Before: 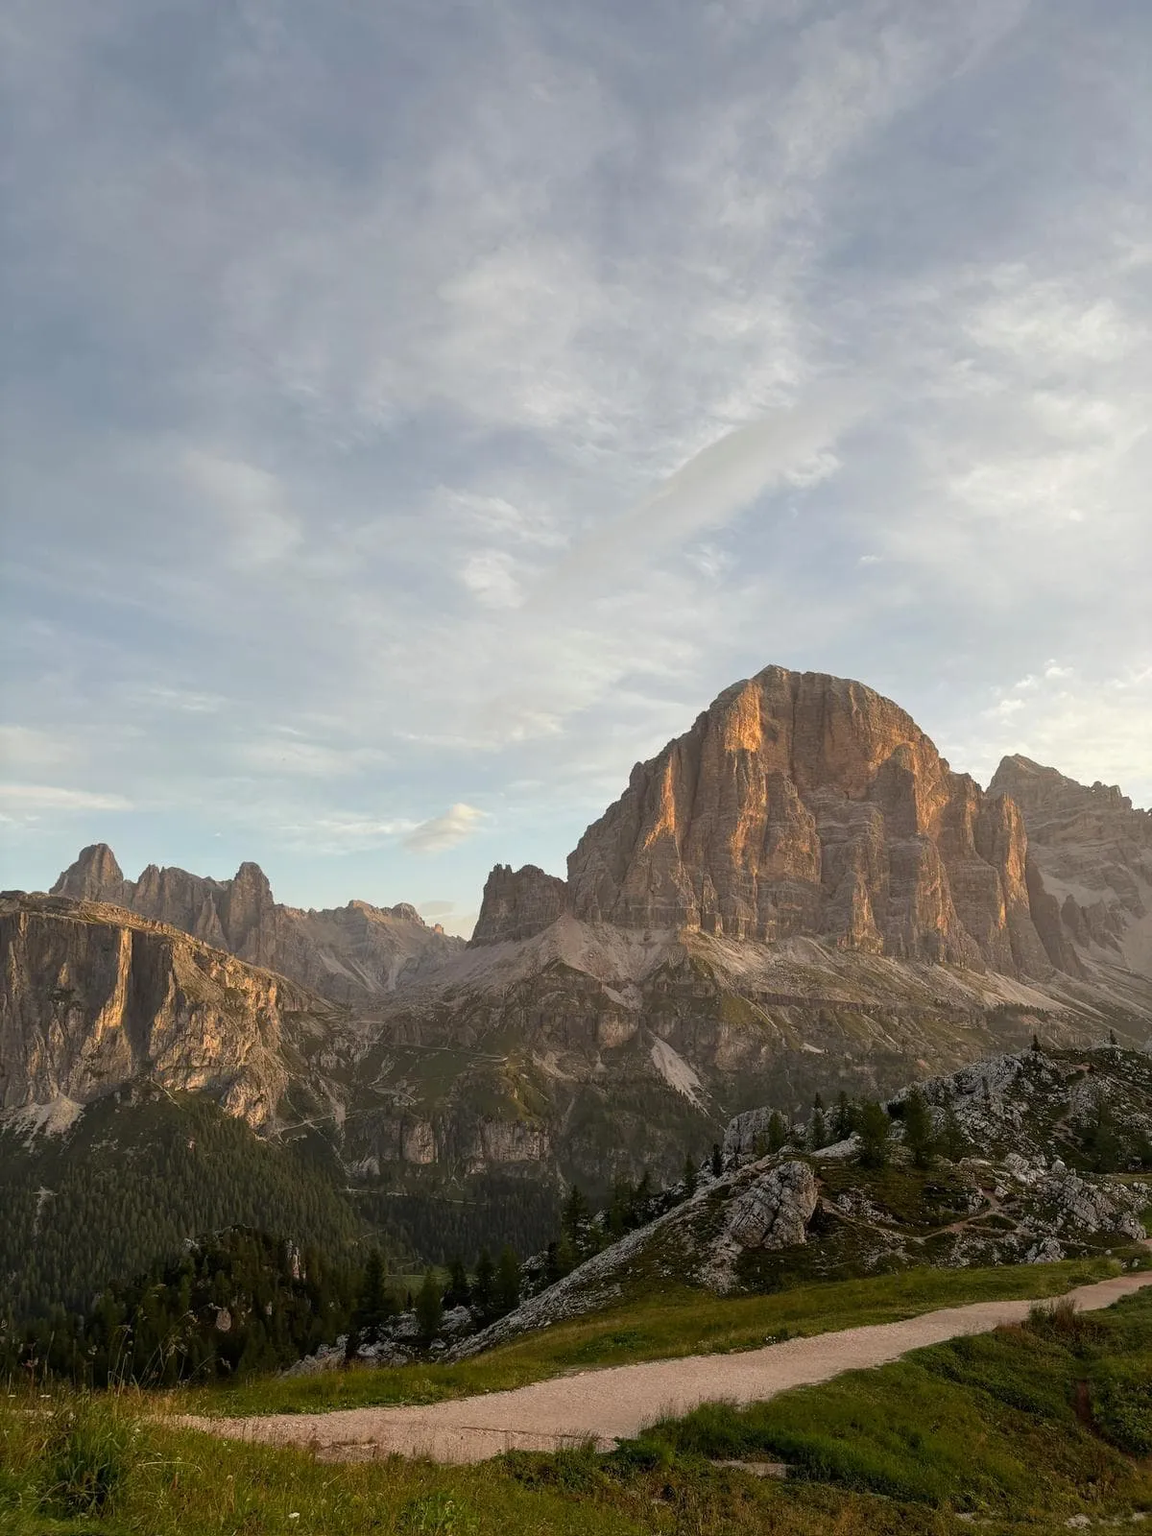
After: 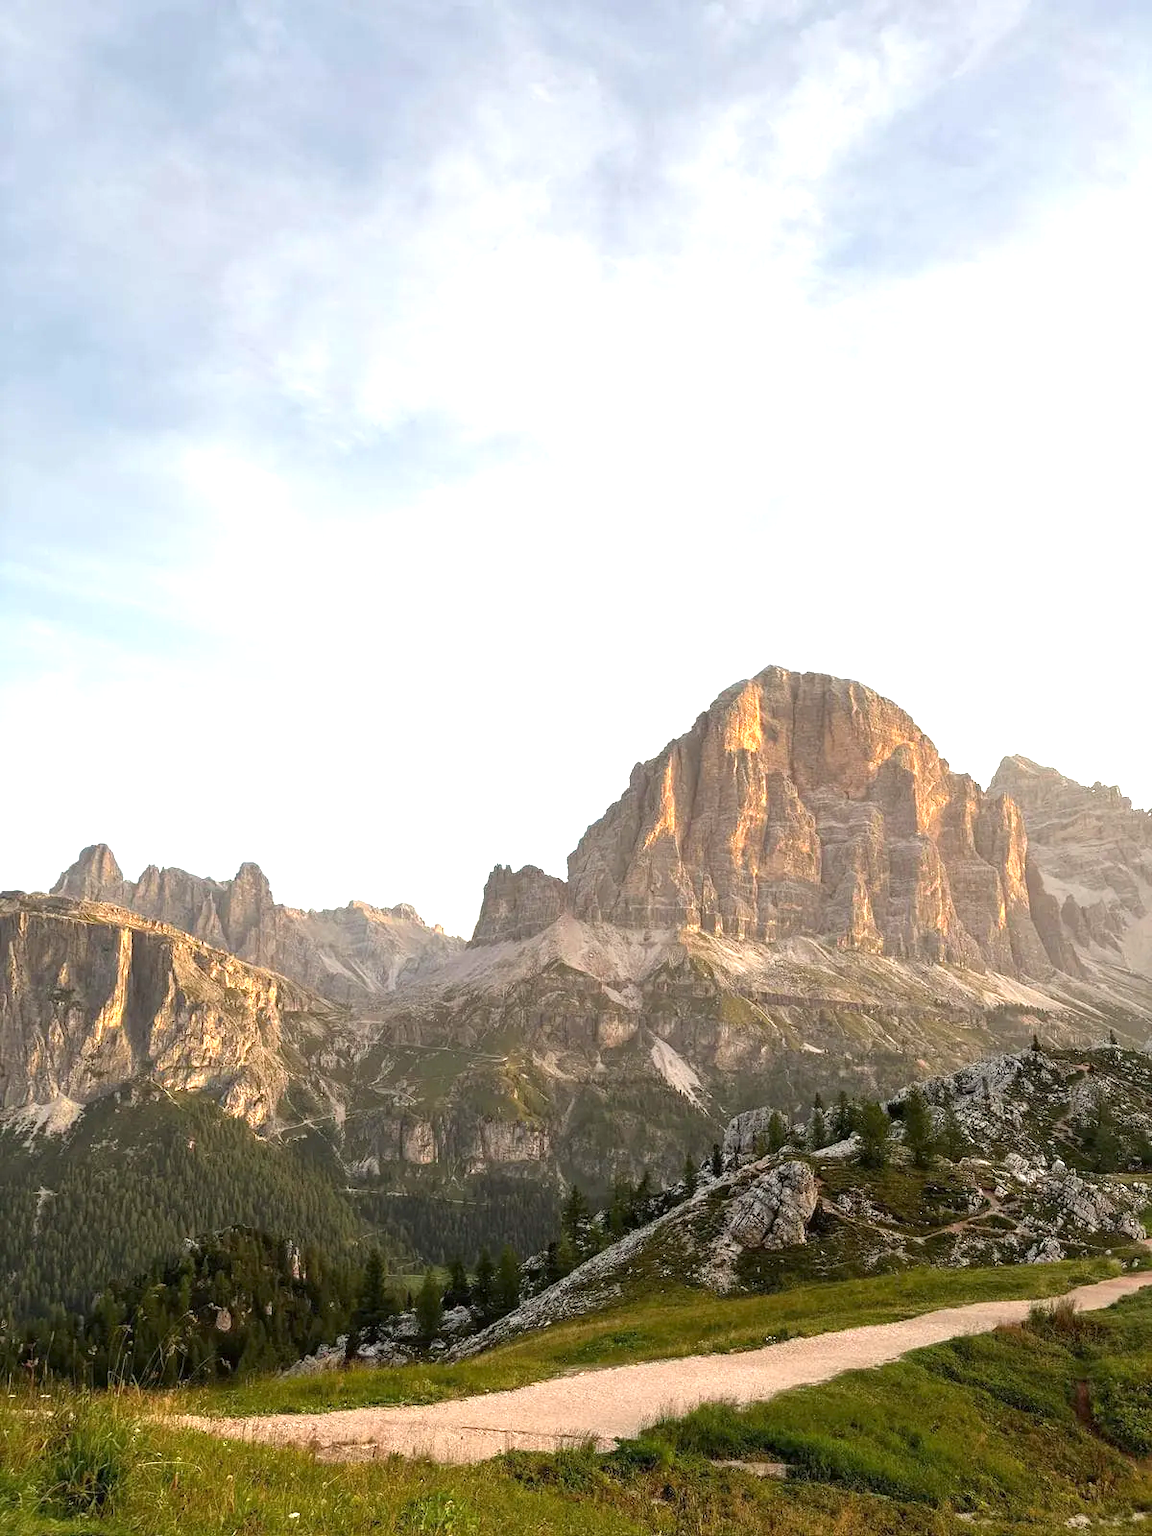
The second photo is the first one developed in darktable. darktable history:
exposure: exposure 1.265 EV, compensate highlight preservation false
